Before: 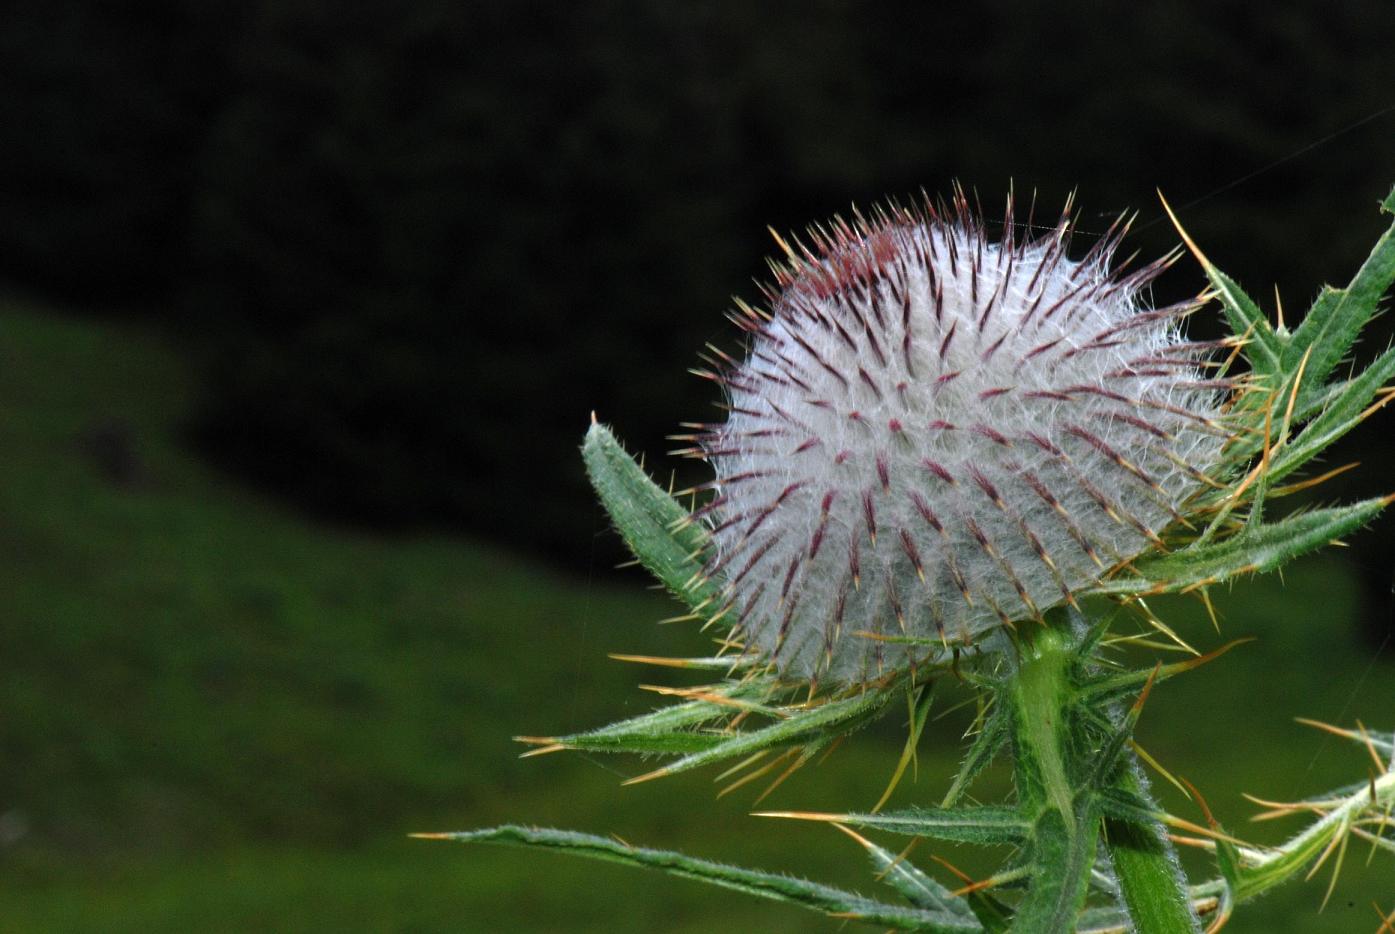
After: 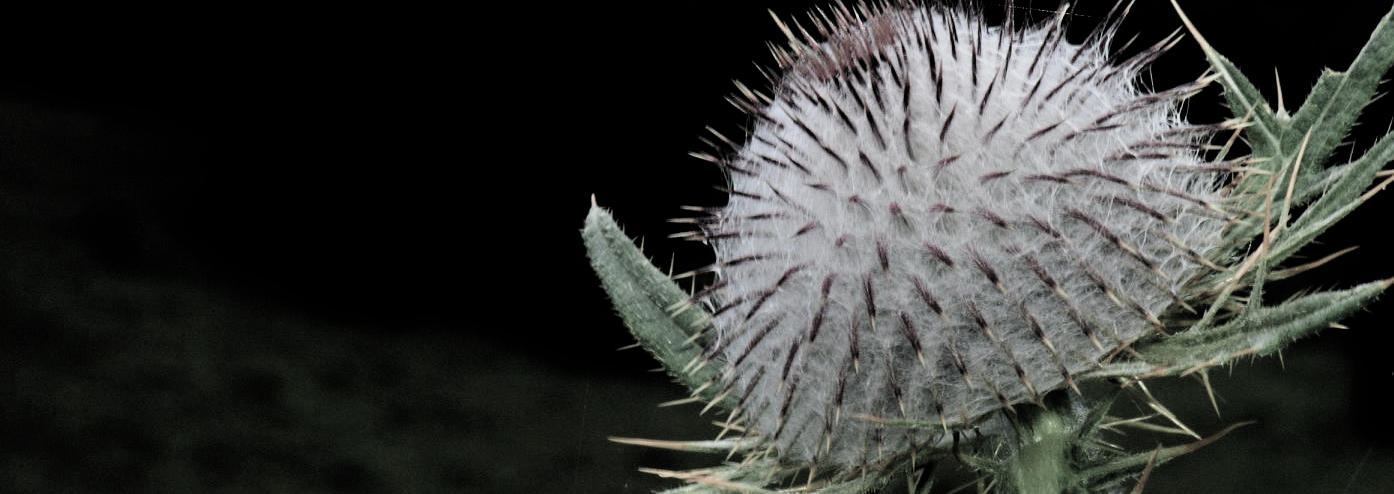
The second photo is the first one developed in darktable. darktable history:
crop and rotate: top 23.269%, bottom 23.802%
filmic rgb: black relative exposure -5.1 EV, white relative exposure 3.96 EV, hardness 2.9, contrast 1.299, highlights saturation mix -29.18%, color science v4 (2020)
